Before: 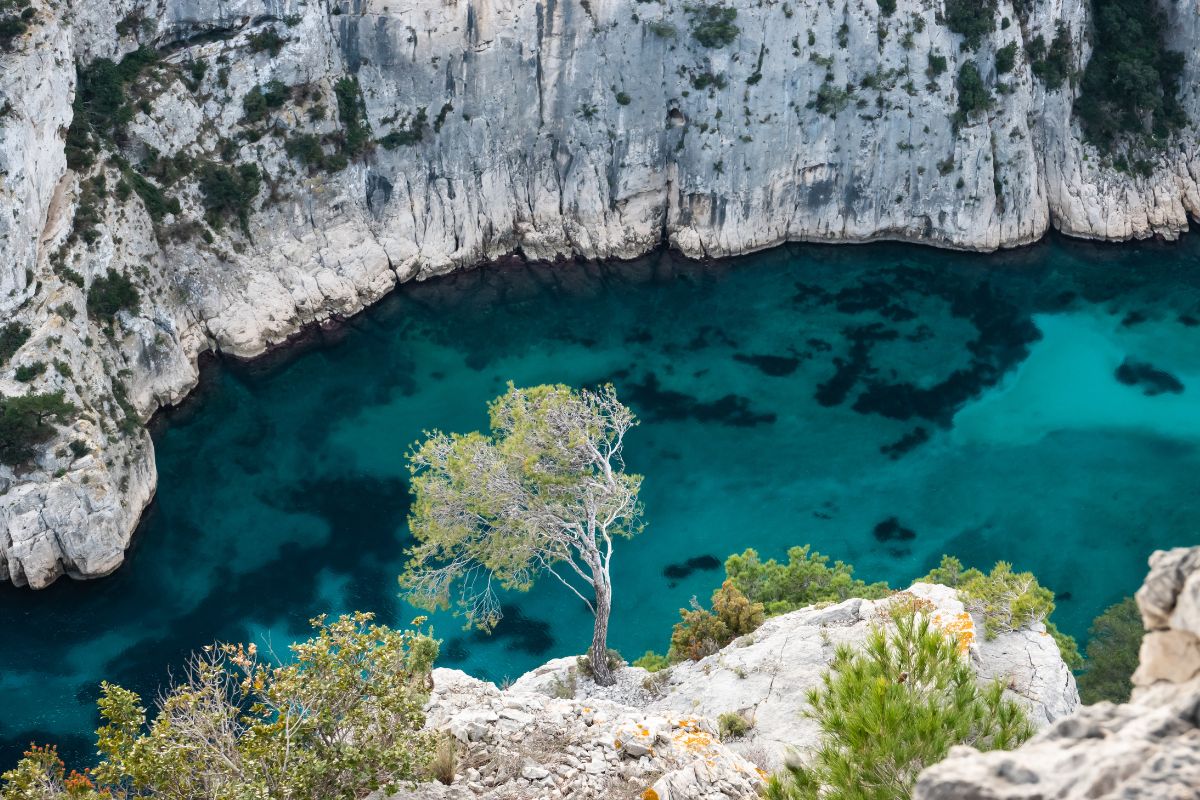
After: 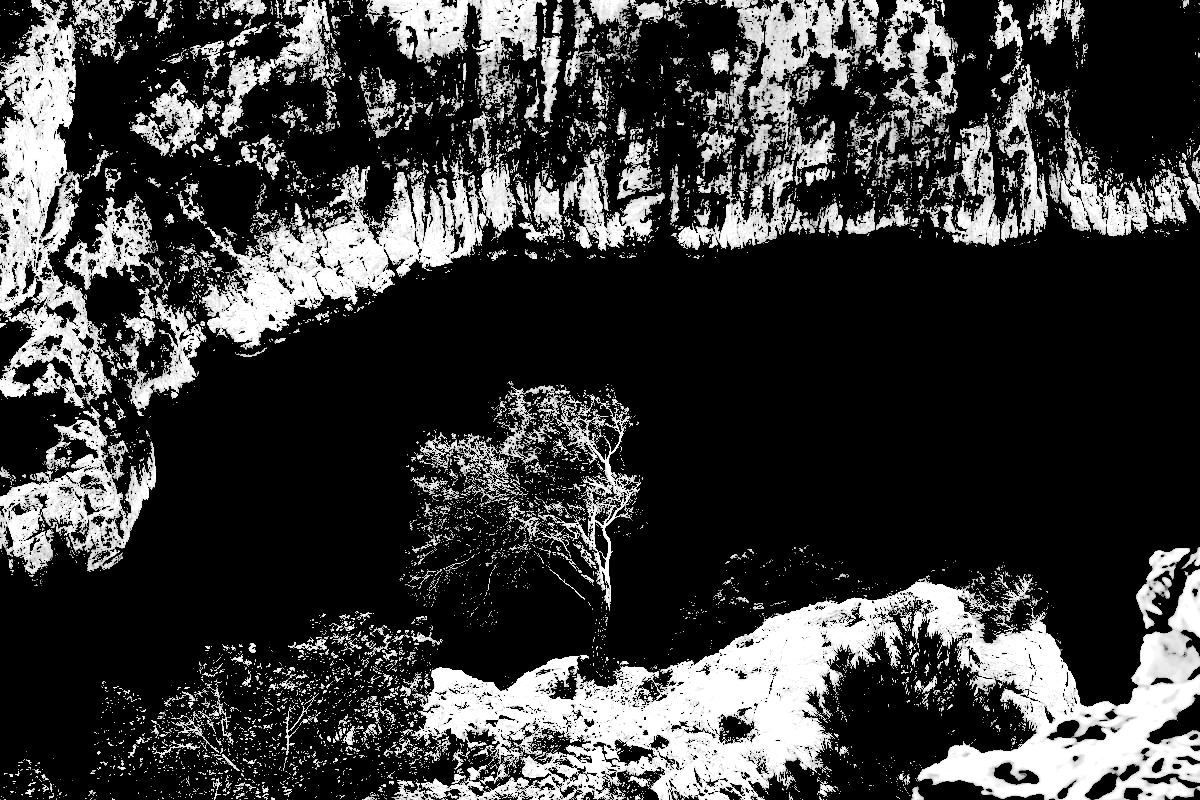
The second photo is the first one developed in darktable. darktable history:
levels: levels [0.246, 0.246, 0.506]
monochrome: a 0, b 0, size 0.5, highlights 0.57
shadows and highlights: shadows -88.03, highlights -35.45, shadows color adjustment 99.15%, highlights color adjustment 0%, soften with gaussian
exposure: black level correction -0.087
white balance: red 1.123, blue 0.83
fill light: exposure -0.73 EV, center 0.69, width 2.2
tone curve: curves: ch0 [(0, 0) (0.765, 0.349) (1, 1)], color space Lab, linked channels
